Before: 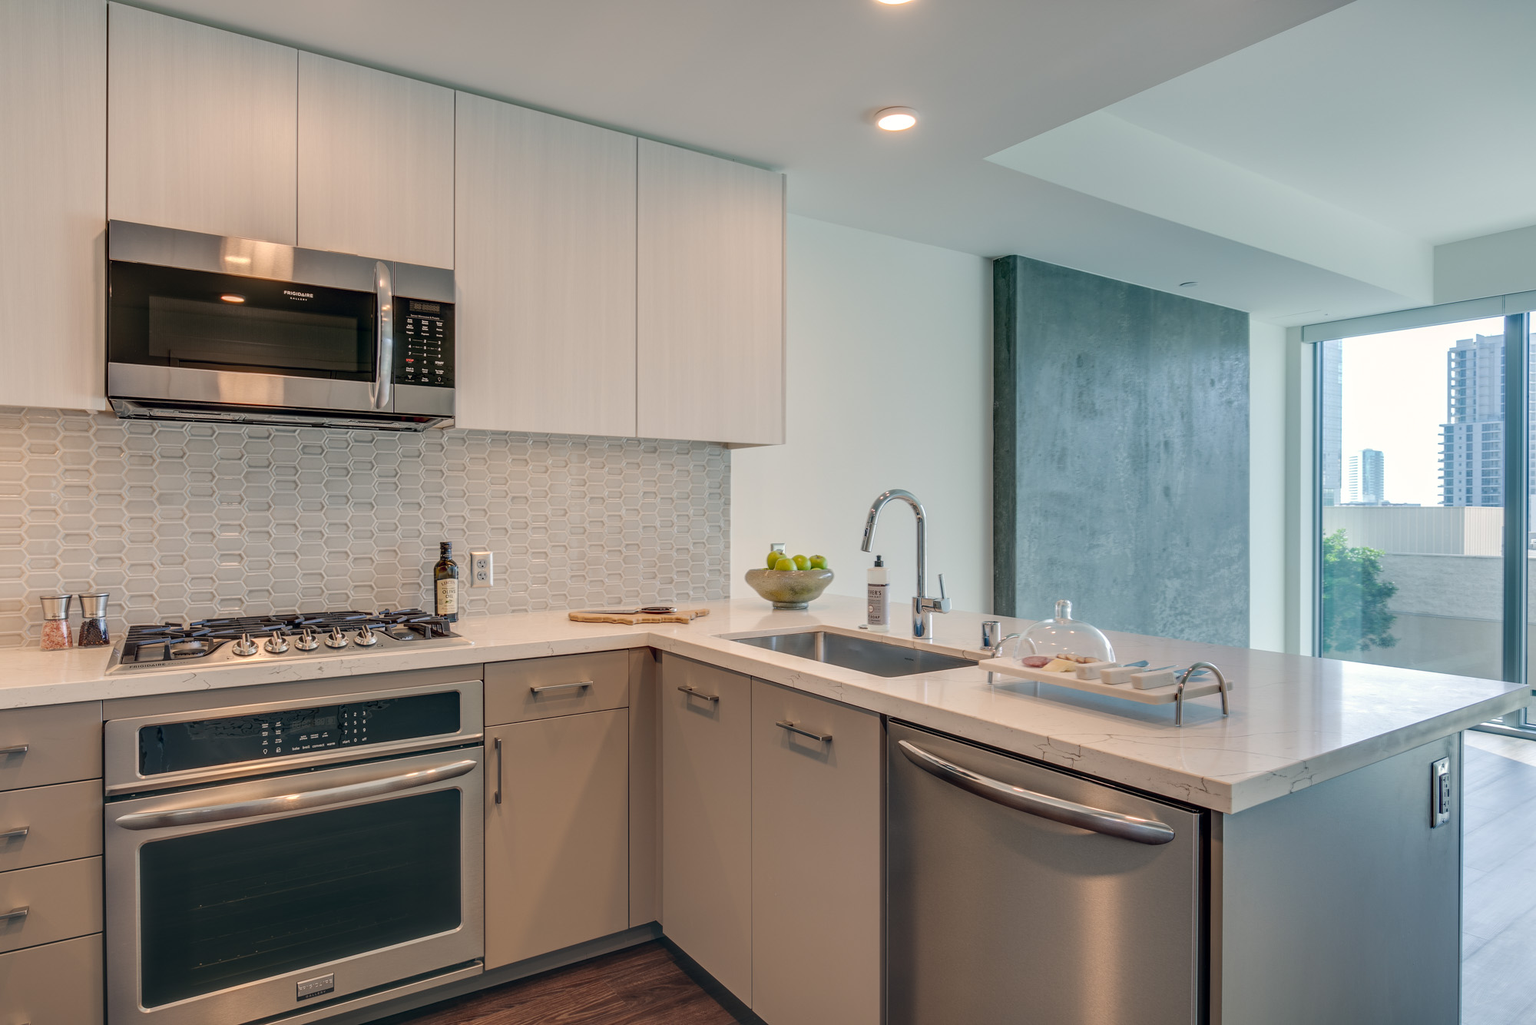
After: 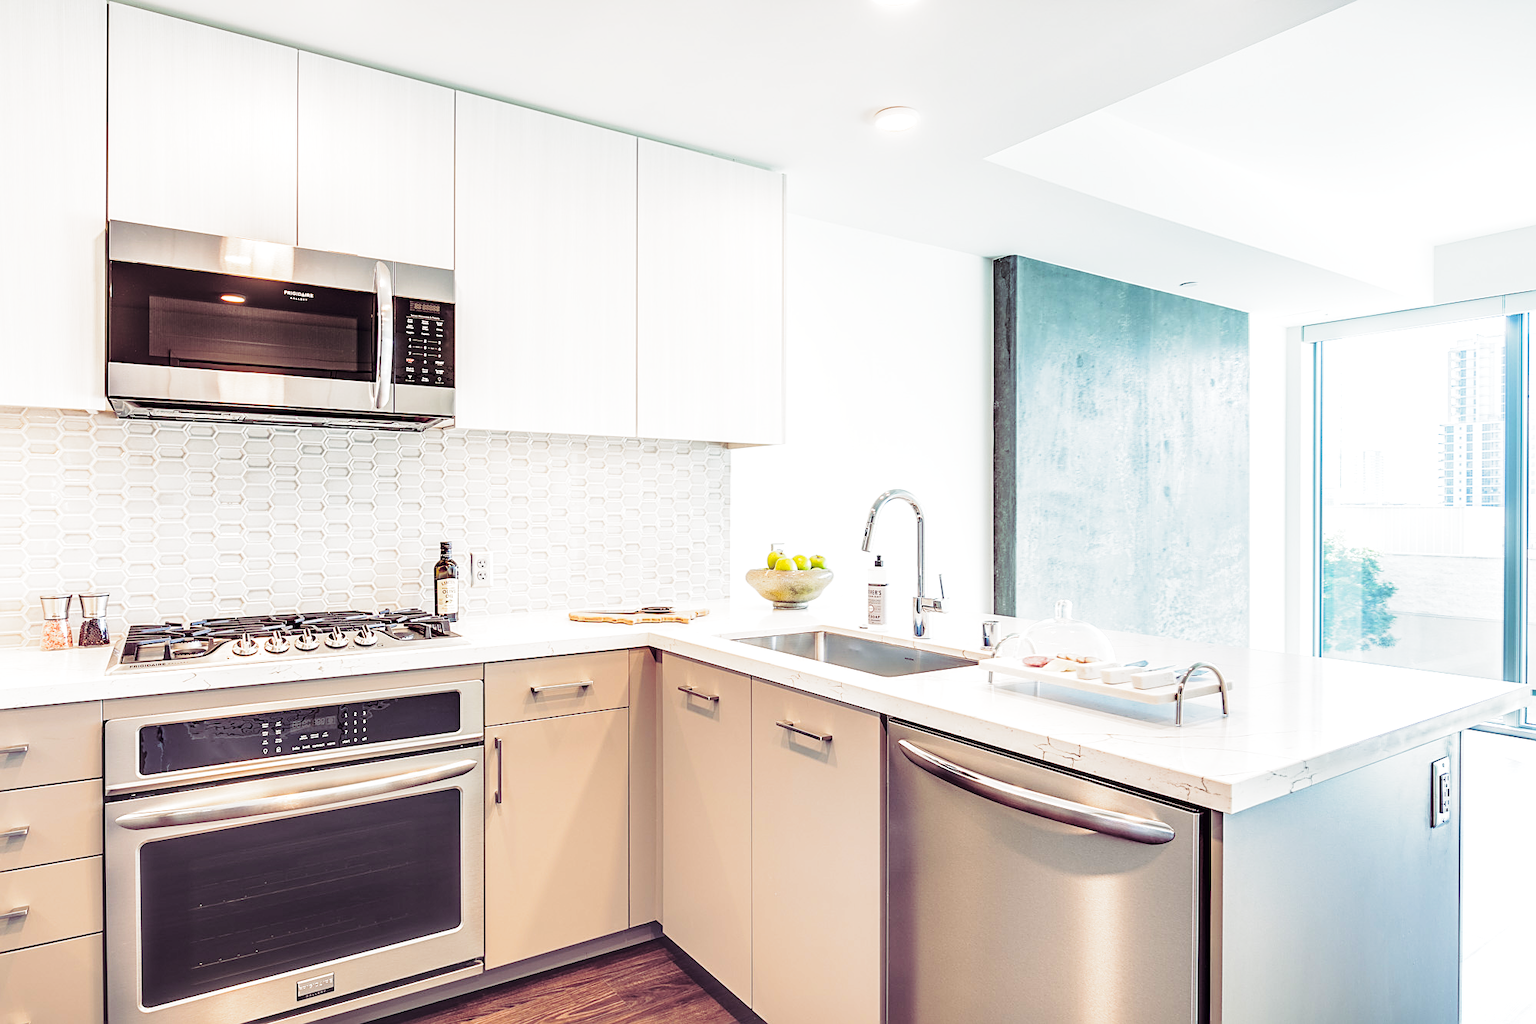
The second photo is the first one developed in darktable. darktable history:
exposure: black level correction 0, exposure 0.95 EV, compensate exposure bias true, compensate highlight preservation false
base curve: curves: ch0 [(0, 0) (0.028, 0.03) (0.121, 0.232) (0.46, 0.748) (0.859, 0.968) (1, 1)], preserve colors none
sharpen: on, module defaults
split-toning: shadows › hue 316.8°, shadows › saturation 0.47, highlights › hue 201.6°, highlights › saturation 0, balance -41.97, compress 28.01%
